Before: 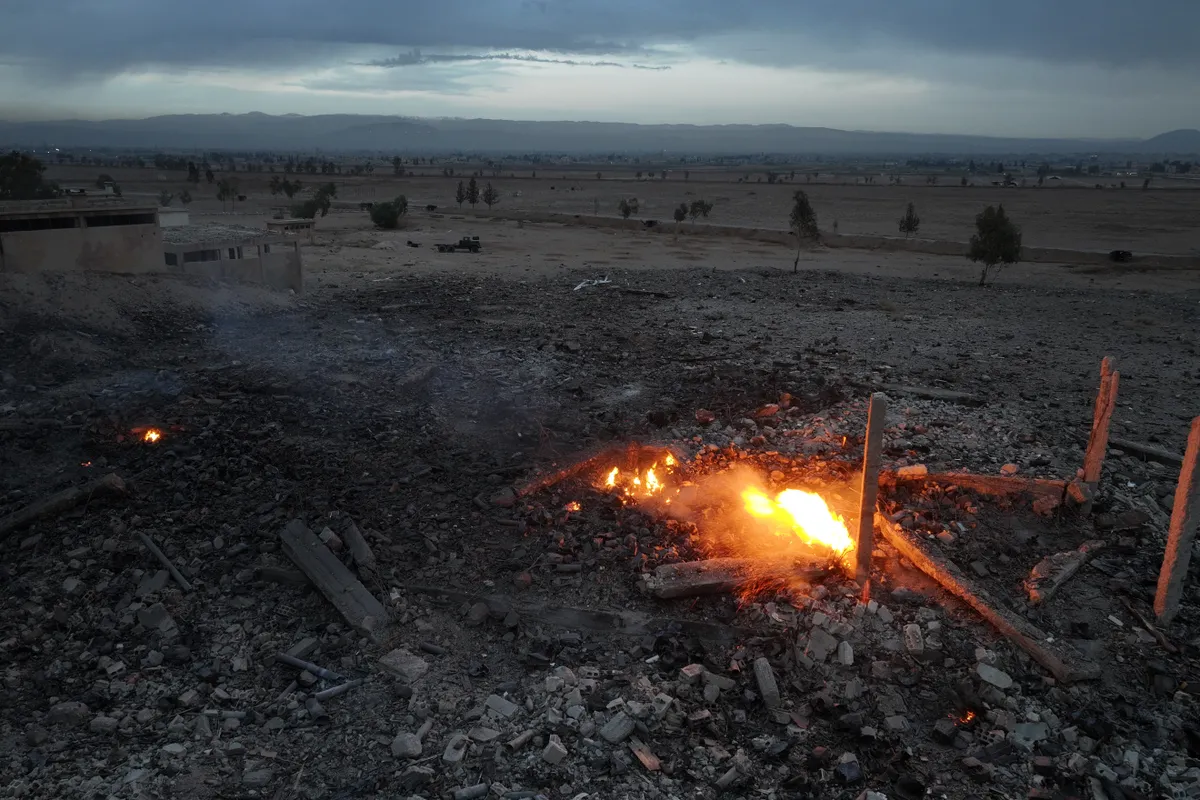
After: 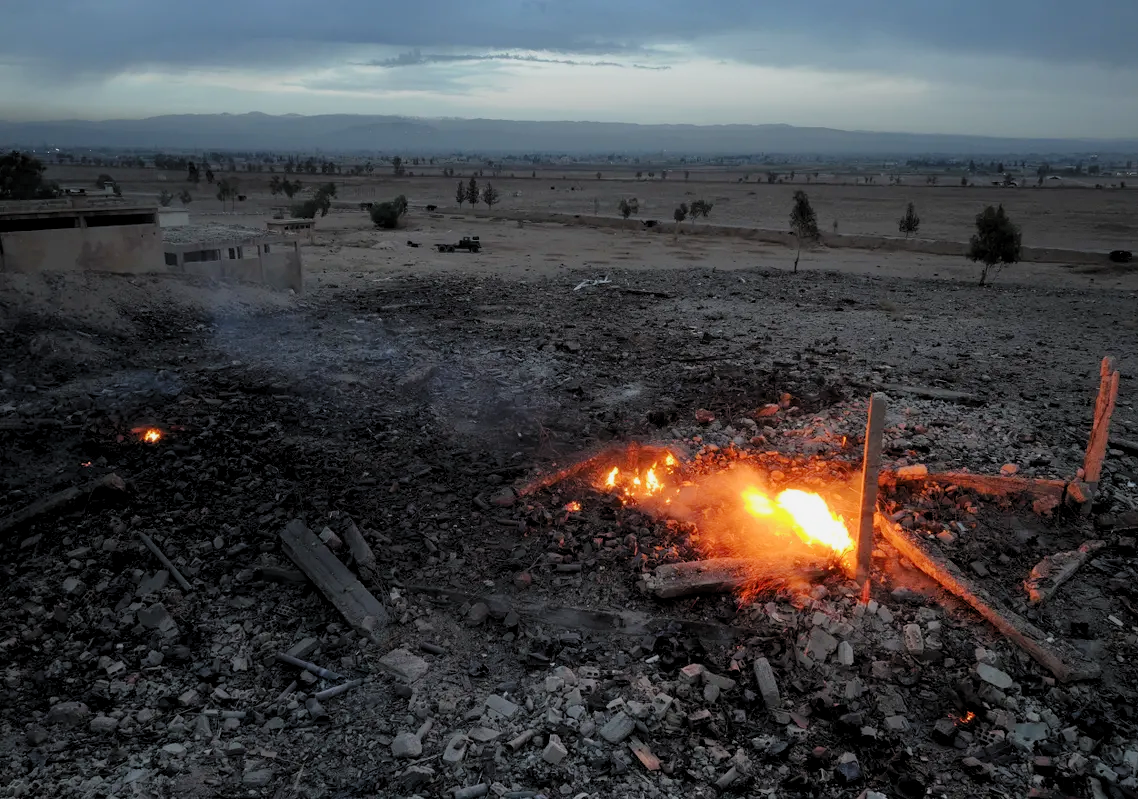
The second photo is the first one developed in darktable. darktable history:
crop and rotate: right 5.167%
tone curve: curves: ch0 [(0.047, 0) (0.292, 0.352) (0.657, 0.678) (1, 0.958)], color space Lab, linked channels, preserve colors none
